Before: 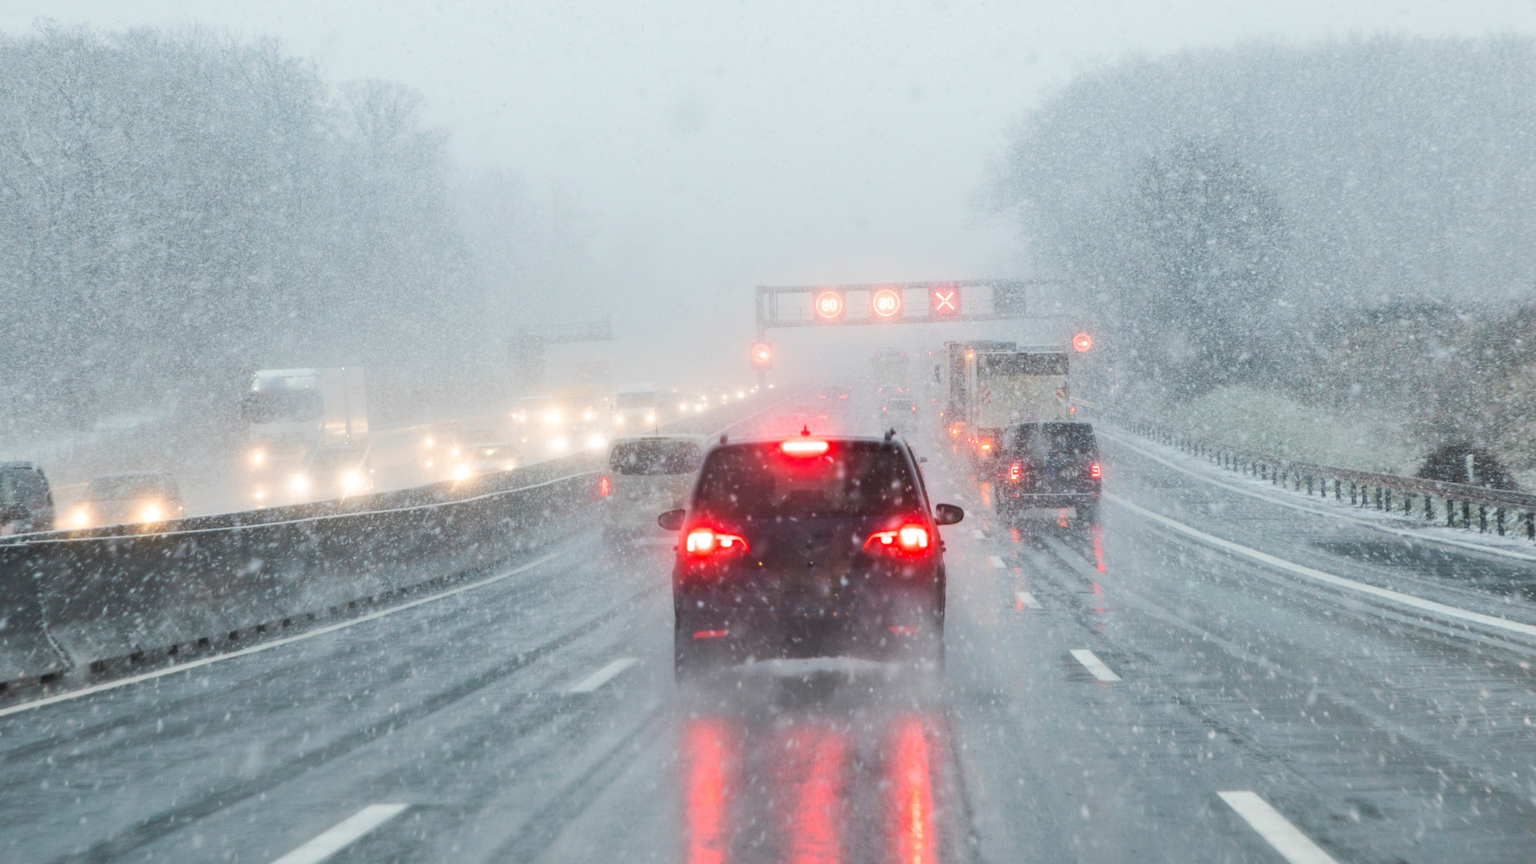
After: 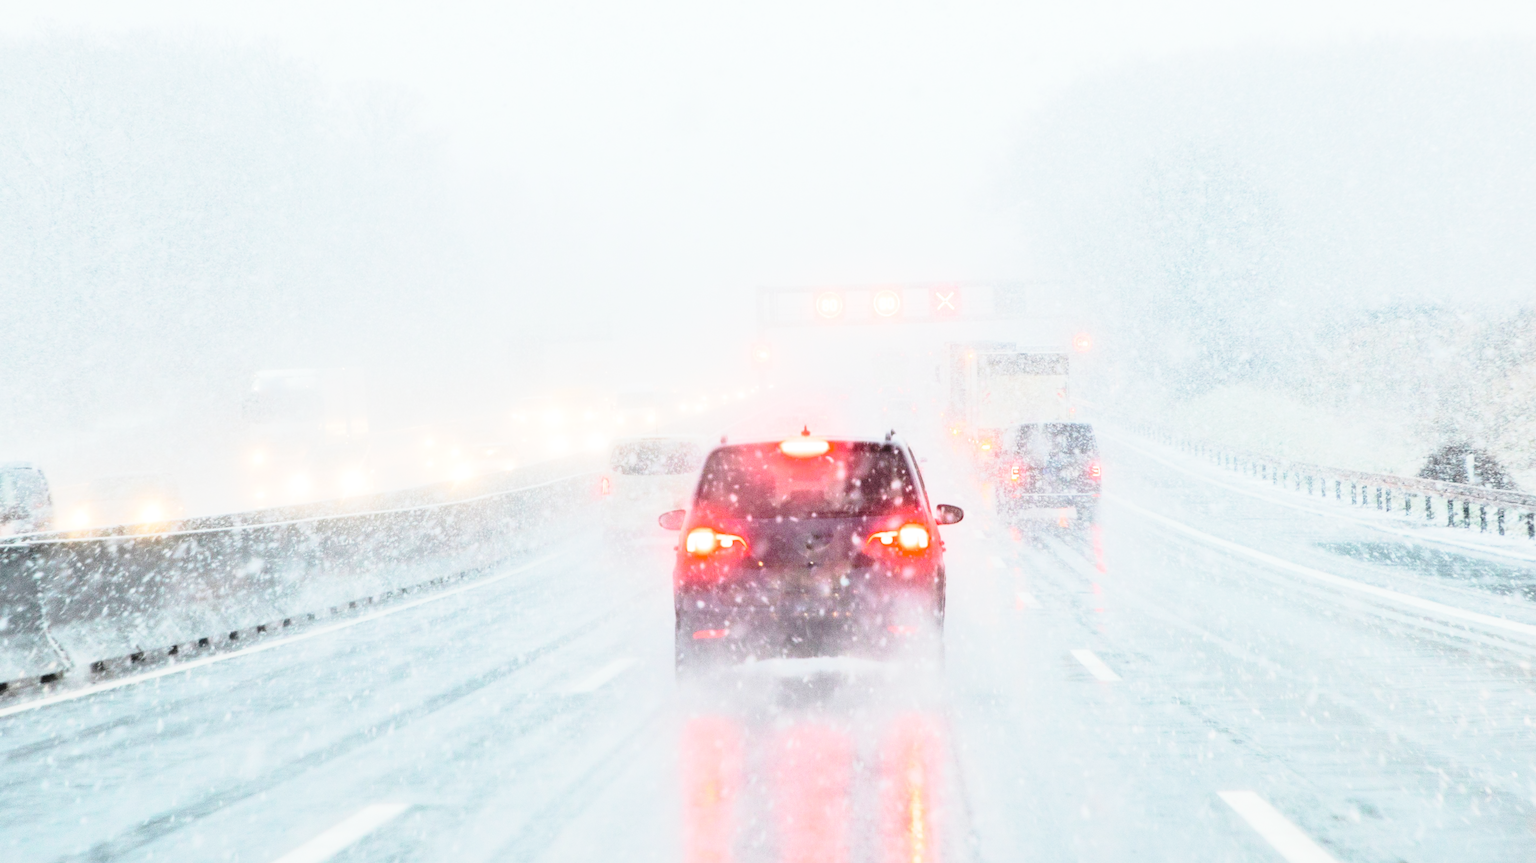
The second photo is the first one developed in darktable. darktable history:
color correction: highlights b* 0.04
base curve: curves: ch0 [(0, 0) (0.028, 0.03) (0.121, 0.232) (0.46, 0.748) (0.859, 0.968) (1, 1)], preserve colors none
tone equalizer: -7 EV 0.155 EV, -6 EV 0.614 EV, -5 EV 1.17 EV, -4 EV 1.35 EV, -3 EV 1.15 EV, -2 EV 0.6 EV, -1 EV 0.148 EV, edges refinement/feathering 500, mask exposure compensation -1.57 EV, preserve details no
